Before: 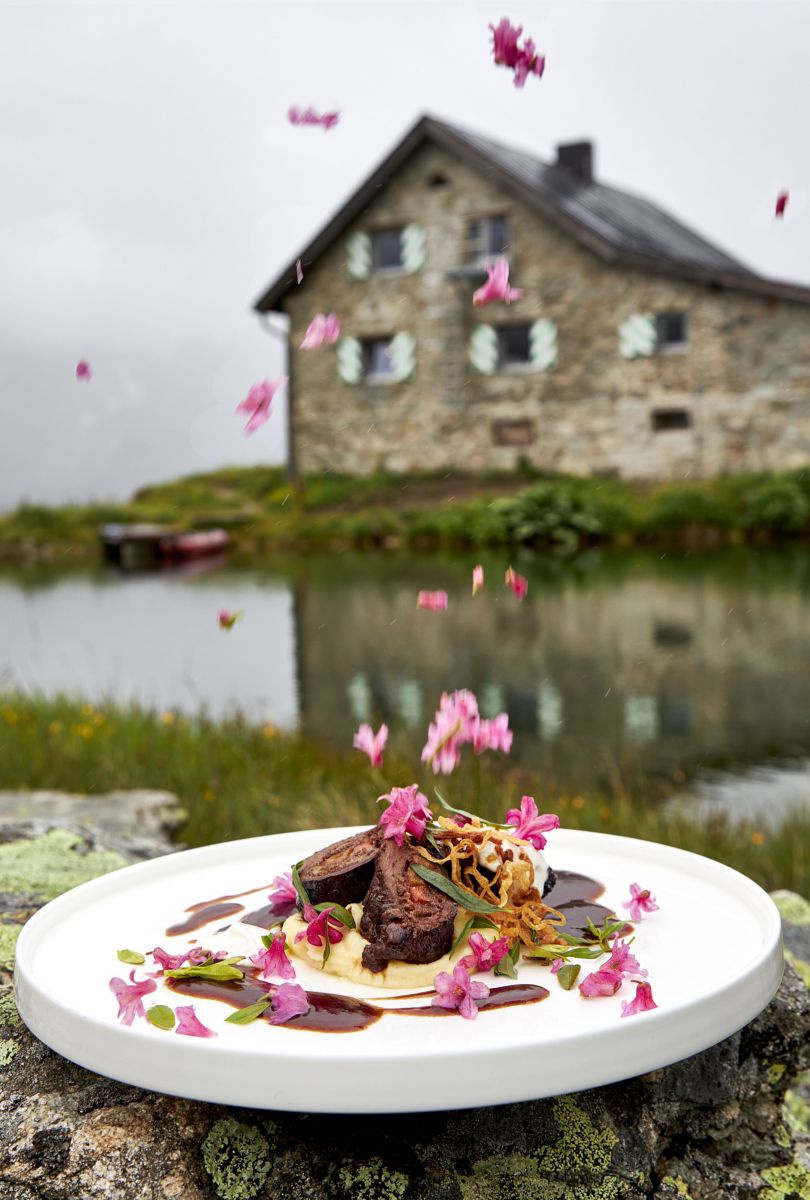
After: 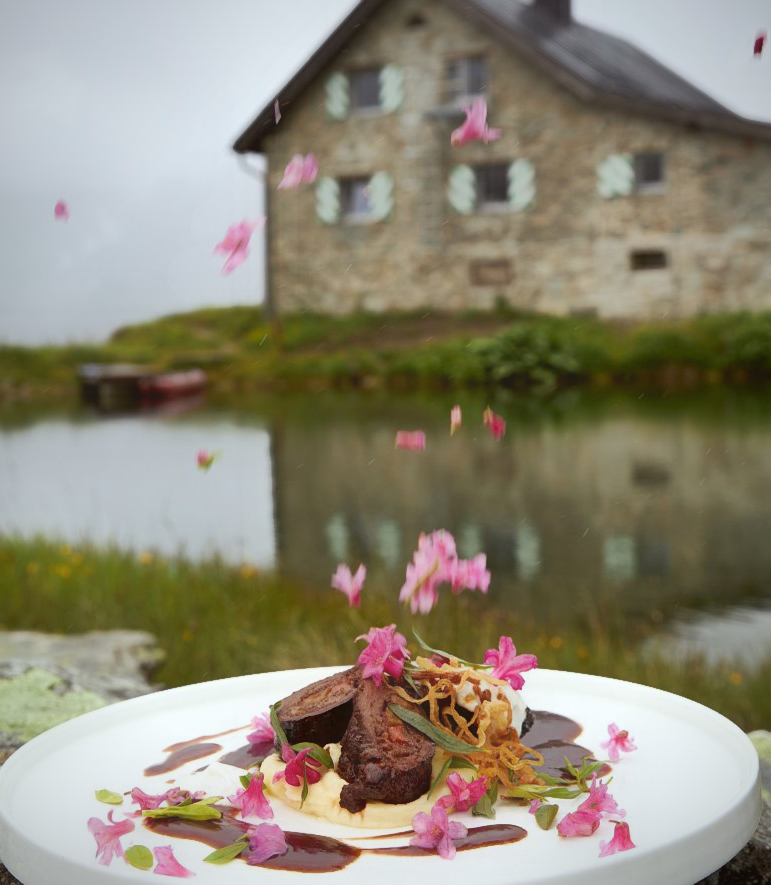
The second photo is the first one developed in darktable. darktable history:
crop and rotate: left 2.824%, top 13.338%, right 1.874%, bottom 12.899%
contrast equalizer: octaves 7, y [[0.6 ×6], [0.55 ×6], [0 ×6], [0 ×6], [0 ×6]], mix -0.997
color correction: highlights a* -2.78, highlights b* -2.71, shadows a* 2.34, shadows b* 2.93
vignetting: fall-off radius 61.03%, saturation -0.002
